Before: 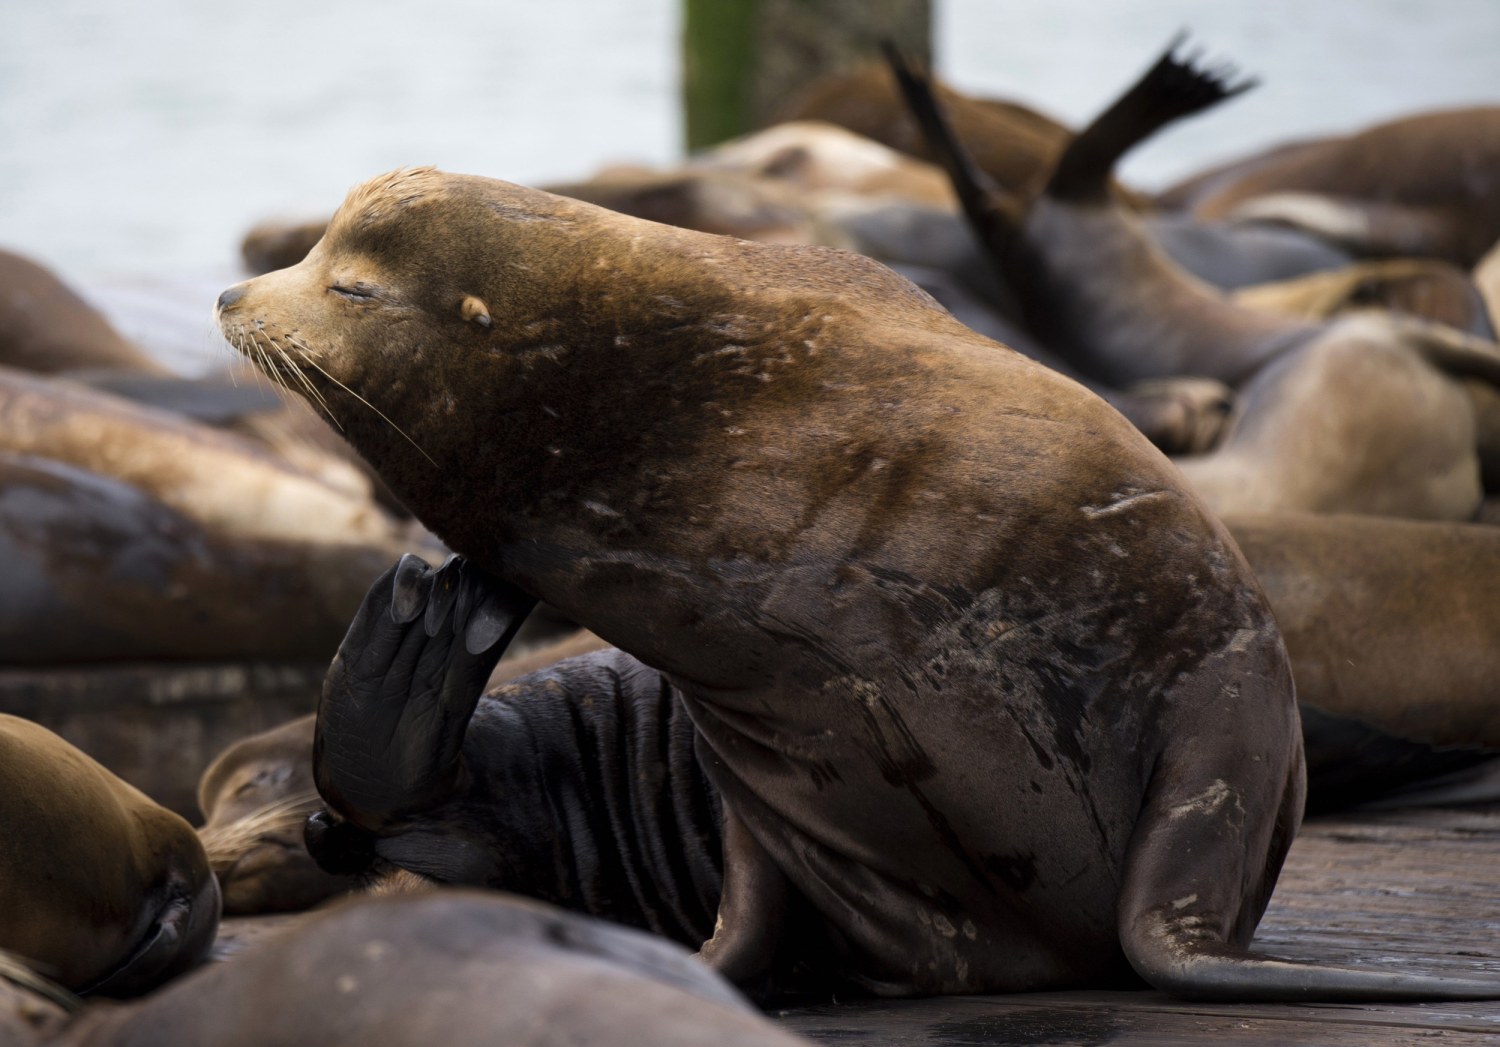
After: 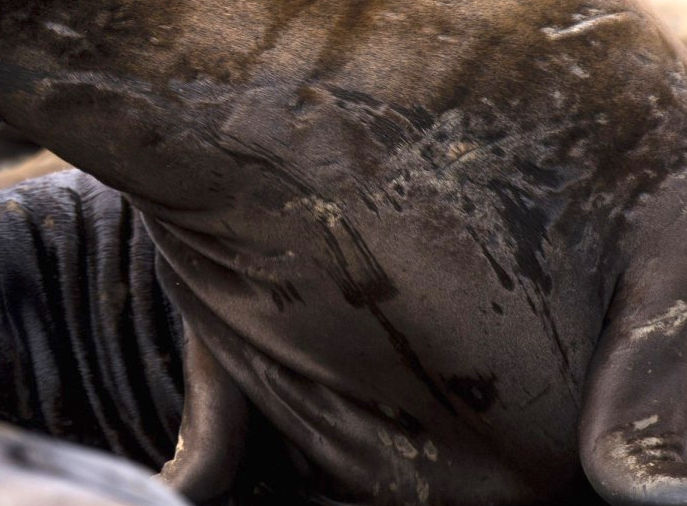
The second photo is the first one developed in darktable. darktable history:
exposure: black level correction 0, exposure 1 EV, compensate exposure bias true, compensate highlight preservation false
crop: left 35.976%, top 45.819%, right 18.162%, bottom 5.807%
